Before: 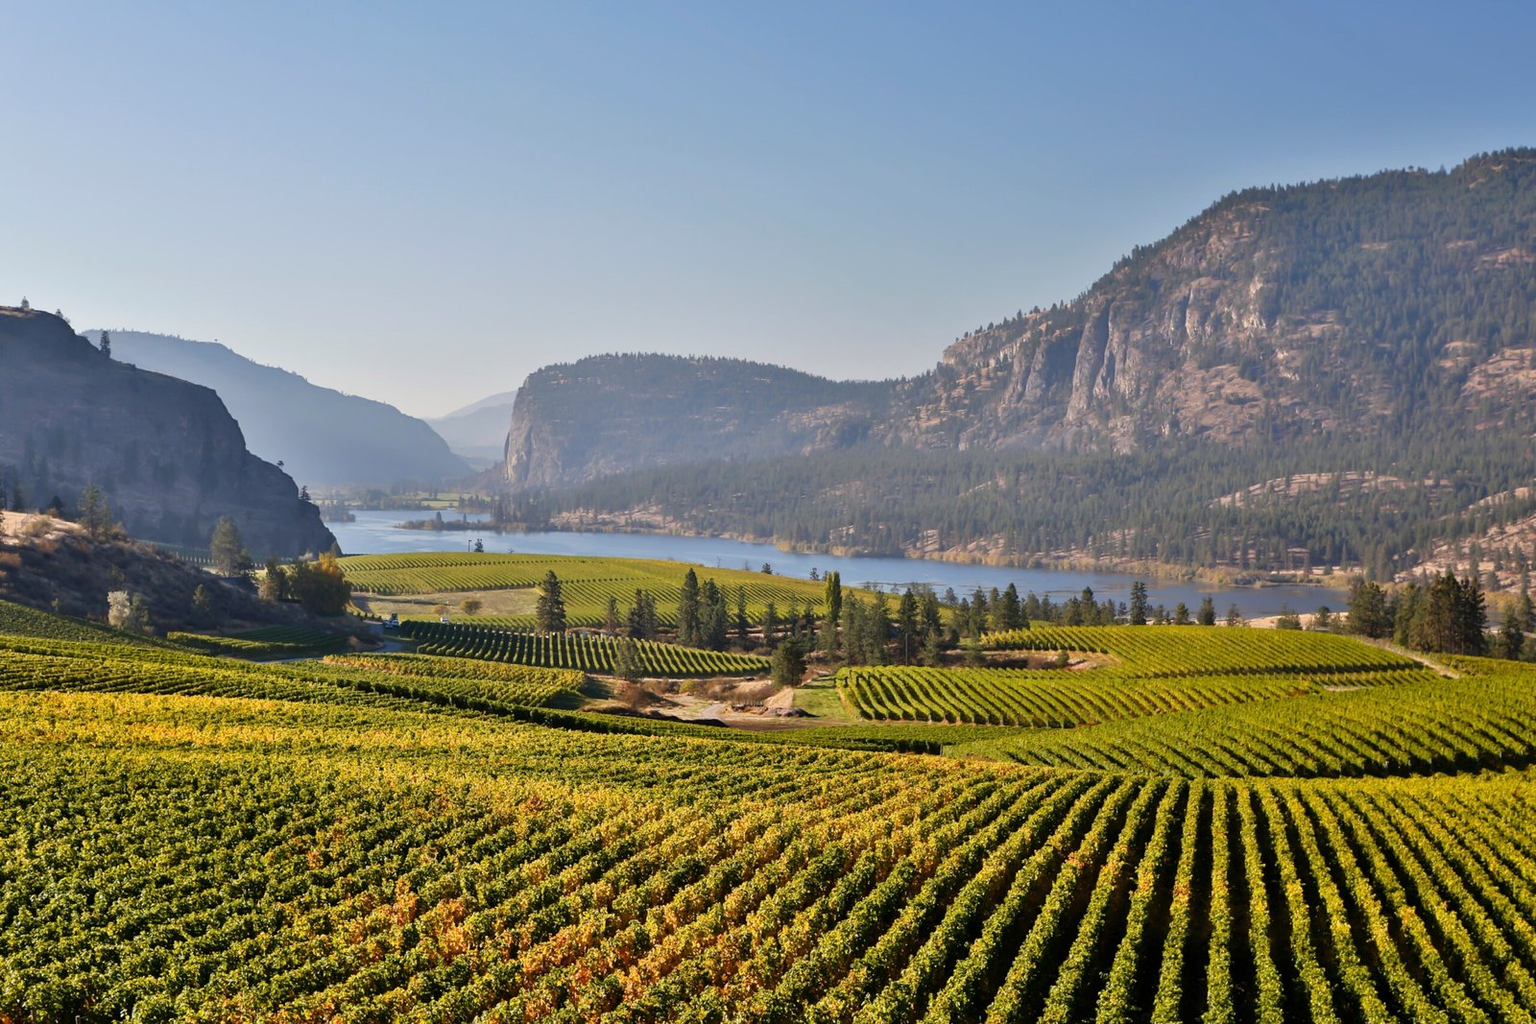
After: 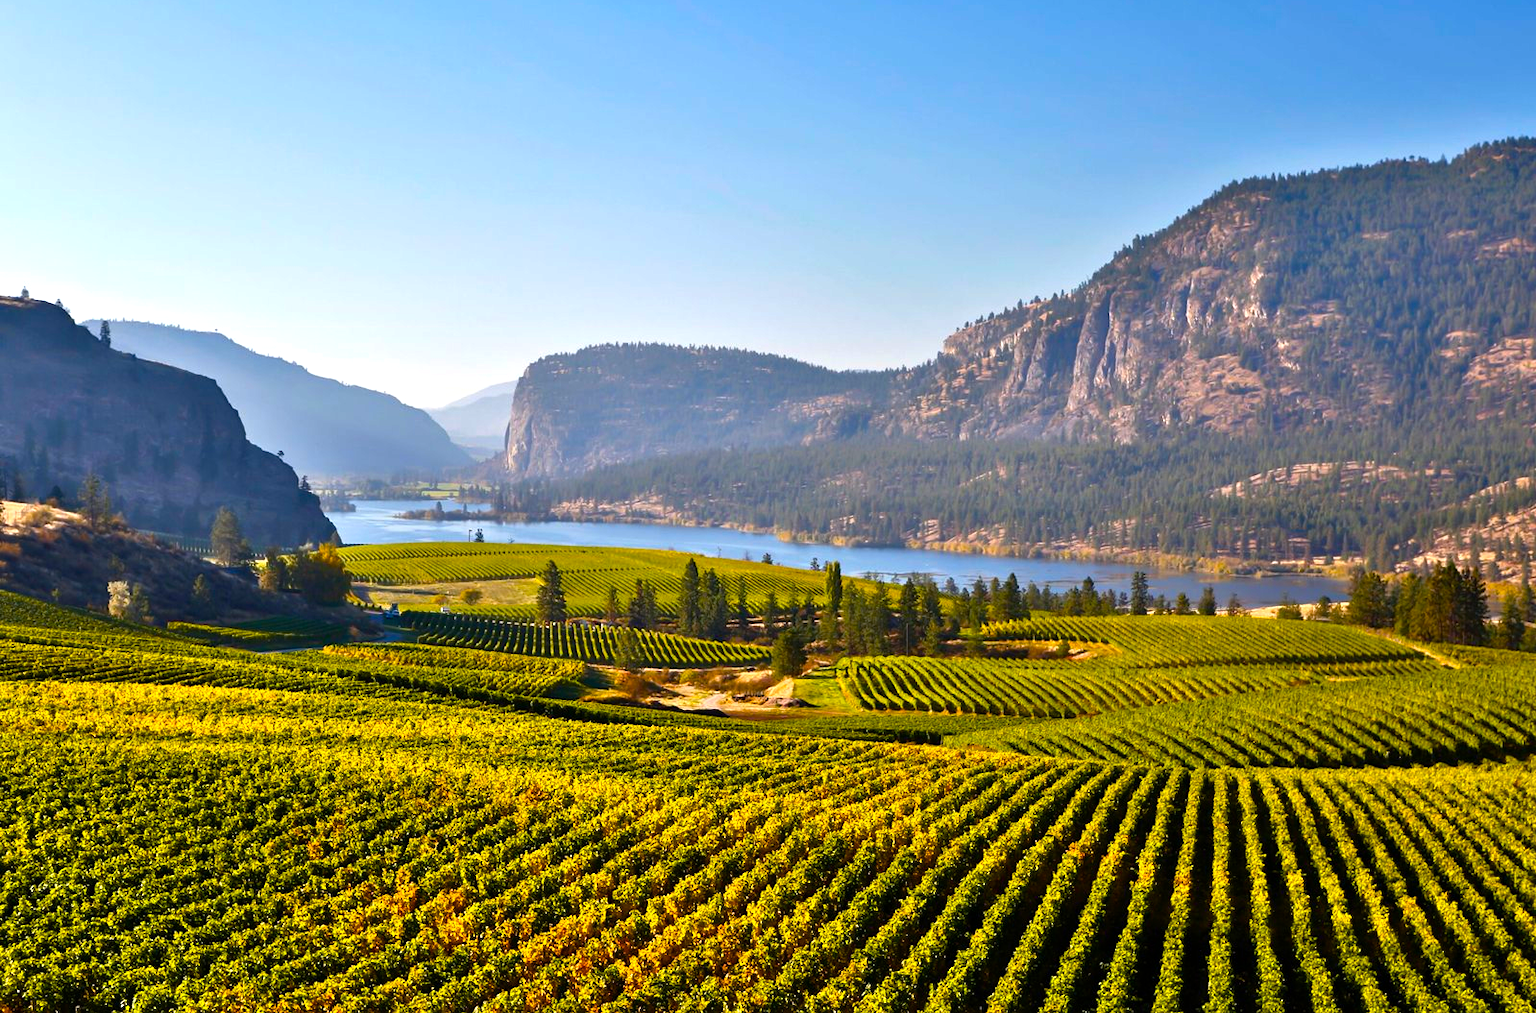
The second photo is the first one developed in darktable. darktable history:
crop: top 1.049%, right 0.001%
exposure: compensate highlight preservation false
rotate and perspective: crop left 0, crop top 0
color balance rgb: linear chroma grading › global chroma 9%, perceptual saturation grading › global saturation 36%, perceptual saturation grading › shadows 35%, perceptual brilliance grading › global brilliance 21.21%, perceptual brilliance grading › shadows -35%, global vibrance 21.21%
